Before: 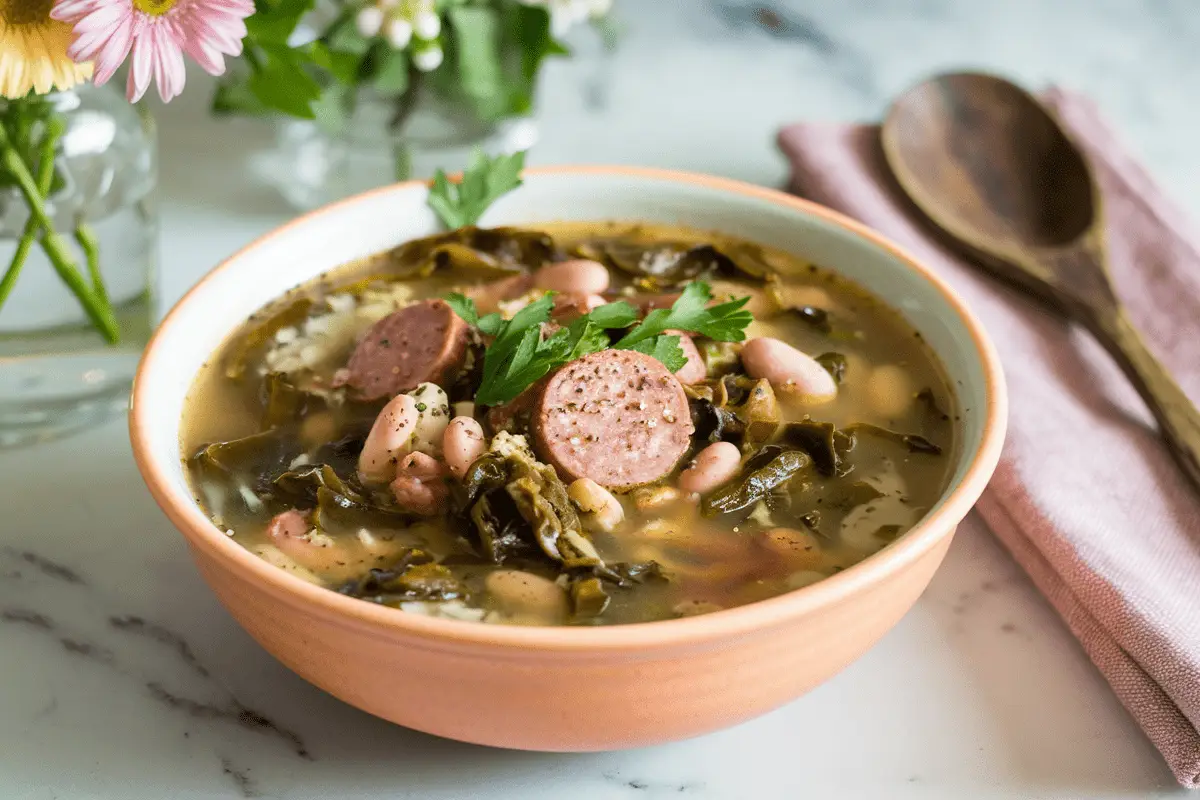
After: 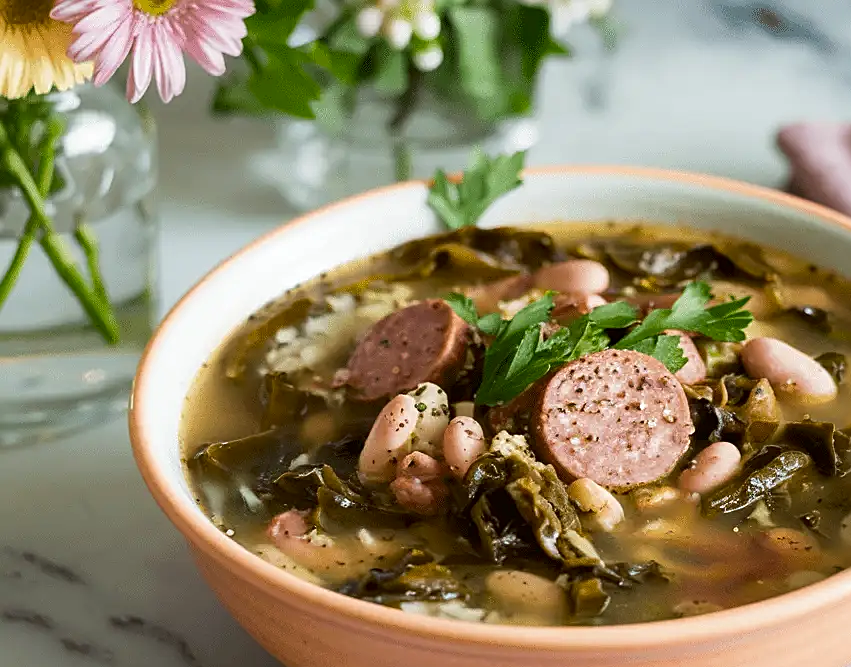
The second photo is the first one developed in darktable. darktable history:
crop: right 29.041%, bottom 16.551%
sharpen: on, module defaults
contrast brightness saturation: brightness -0.085
